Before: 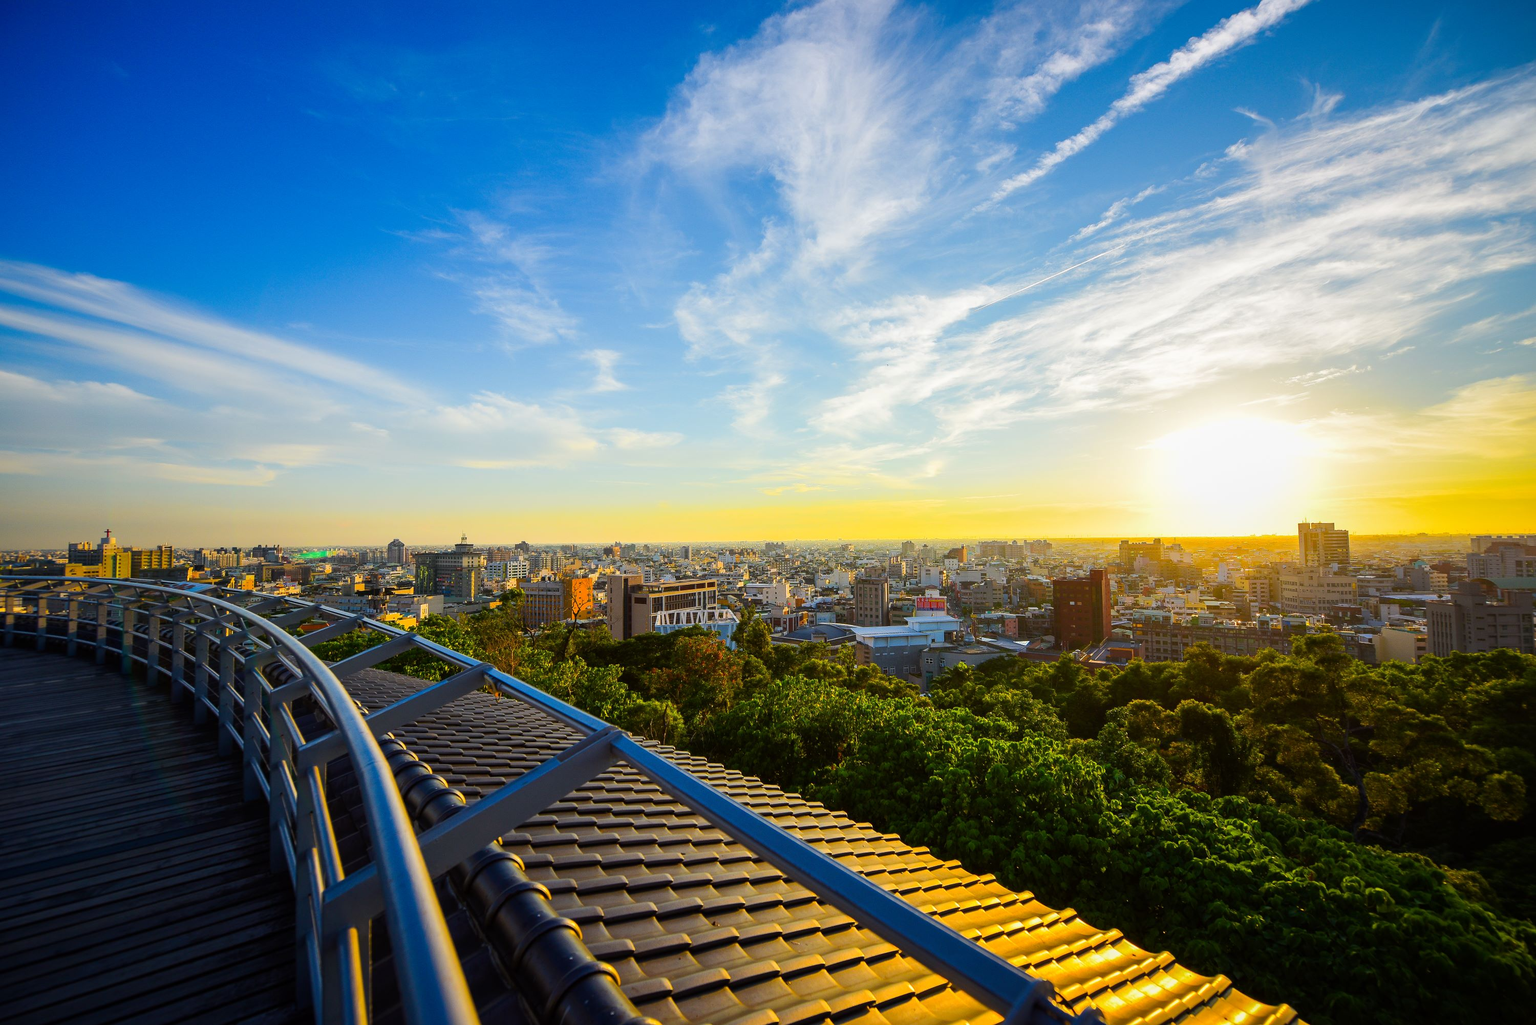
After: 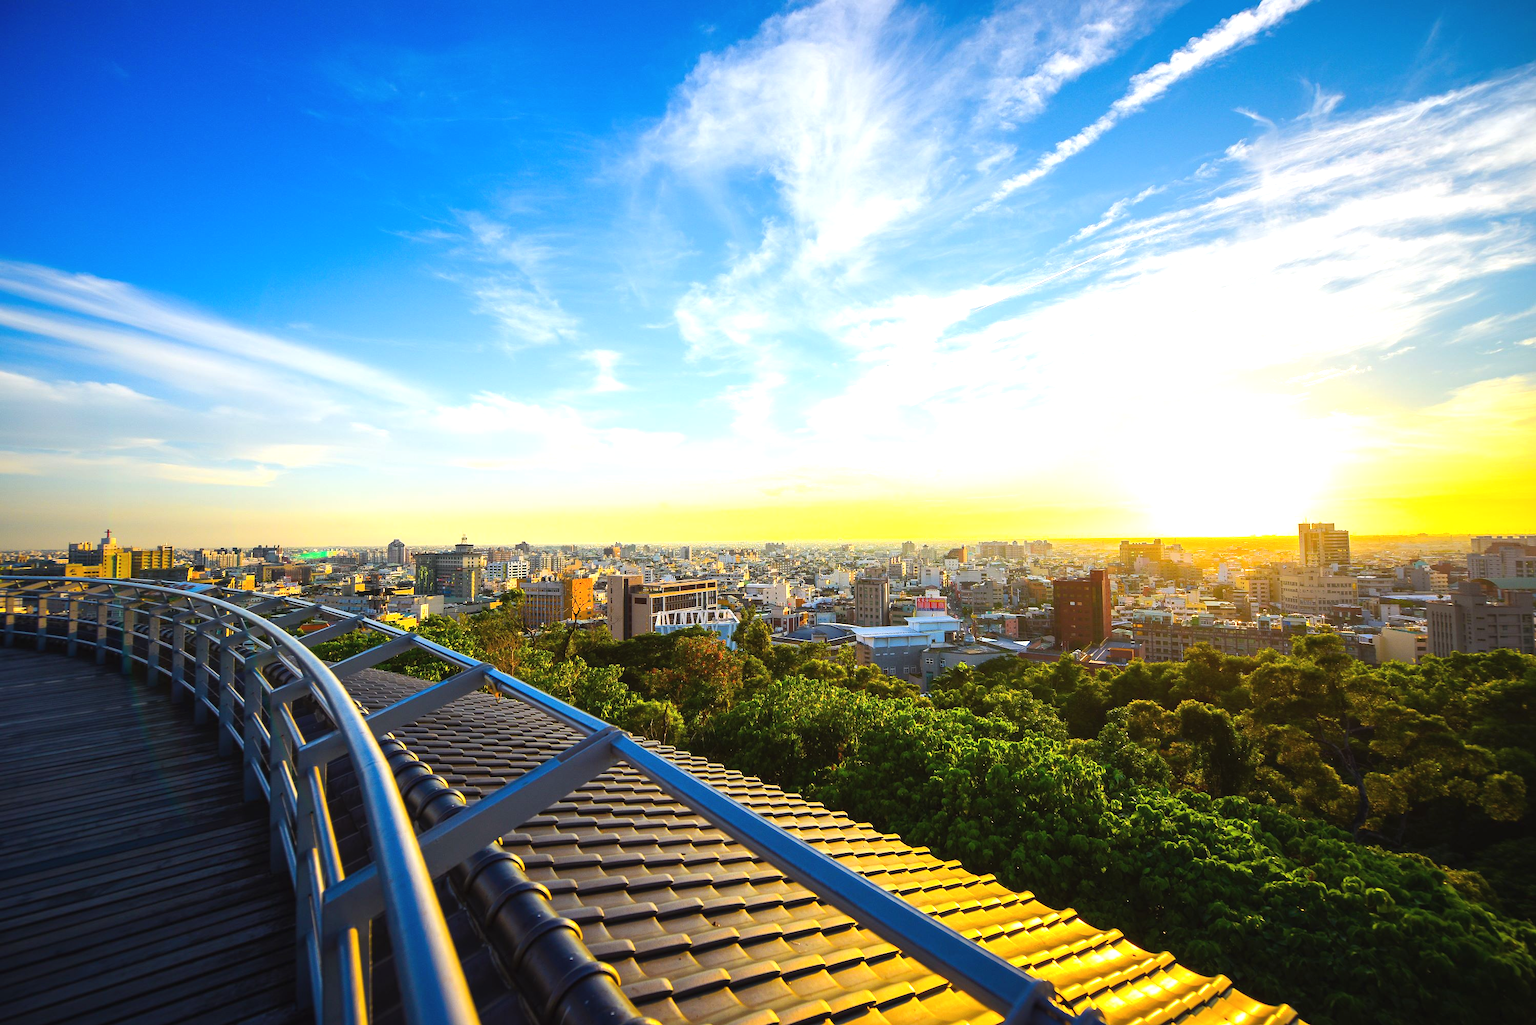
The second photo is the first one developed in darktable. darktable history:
exposure: black level correction -0.002, exposure 0.705 EV, compensate highlight preservation false
